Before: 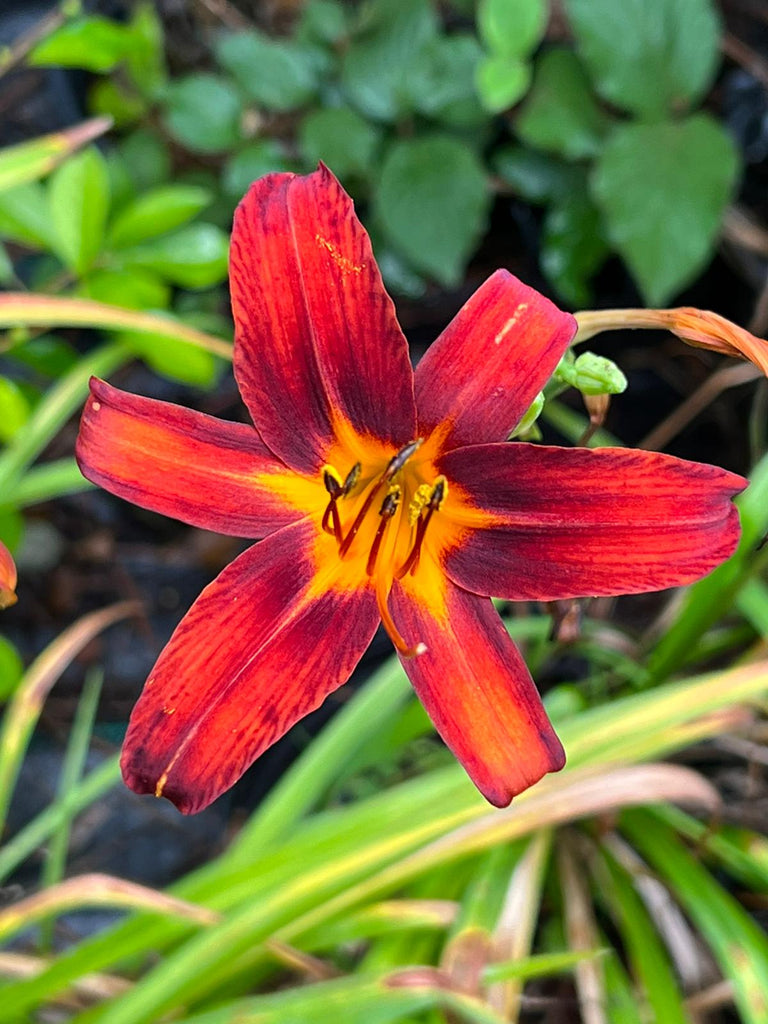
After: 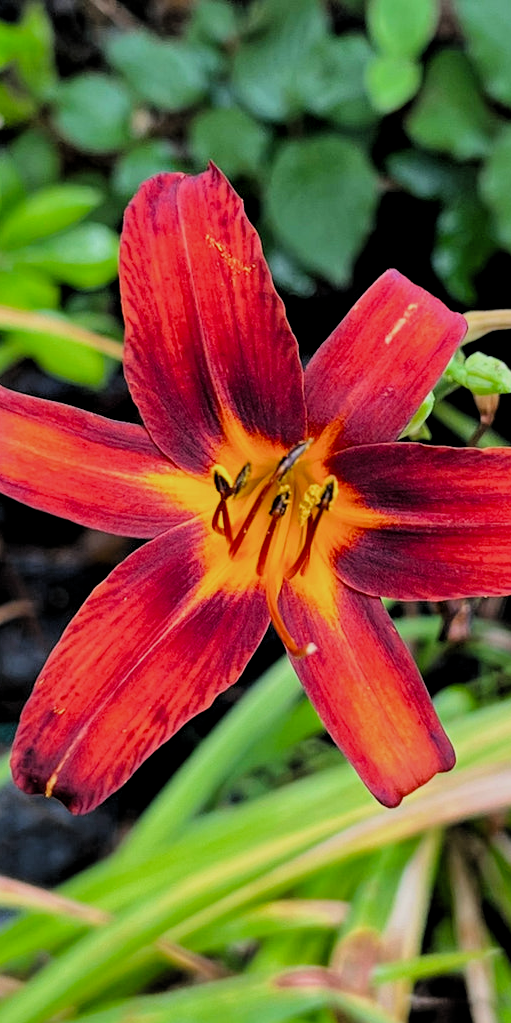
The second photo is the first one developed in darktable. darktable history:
crop and rotate: left 14.436%, right 18.898%
filmic rgb: black relative exposure -4.58 EV, white relative exposure 4.8 EV, threshold 3 EV, hardness 2.36, latitude 36.07%, contrast 1.048, highlights saturation mix 1.32%, shadows ↔ highlights balance 1.25%, color science v4 (2020), enable highlight reconstruction true
local contrast: mode bilateral grid, contrast 20, coarseness 50, detail 120%, midtone range 0.2
